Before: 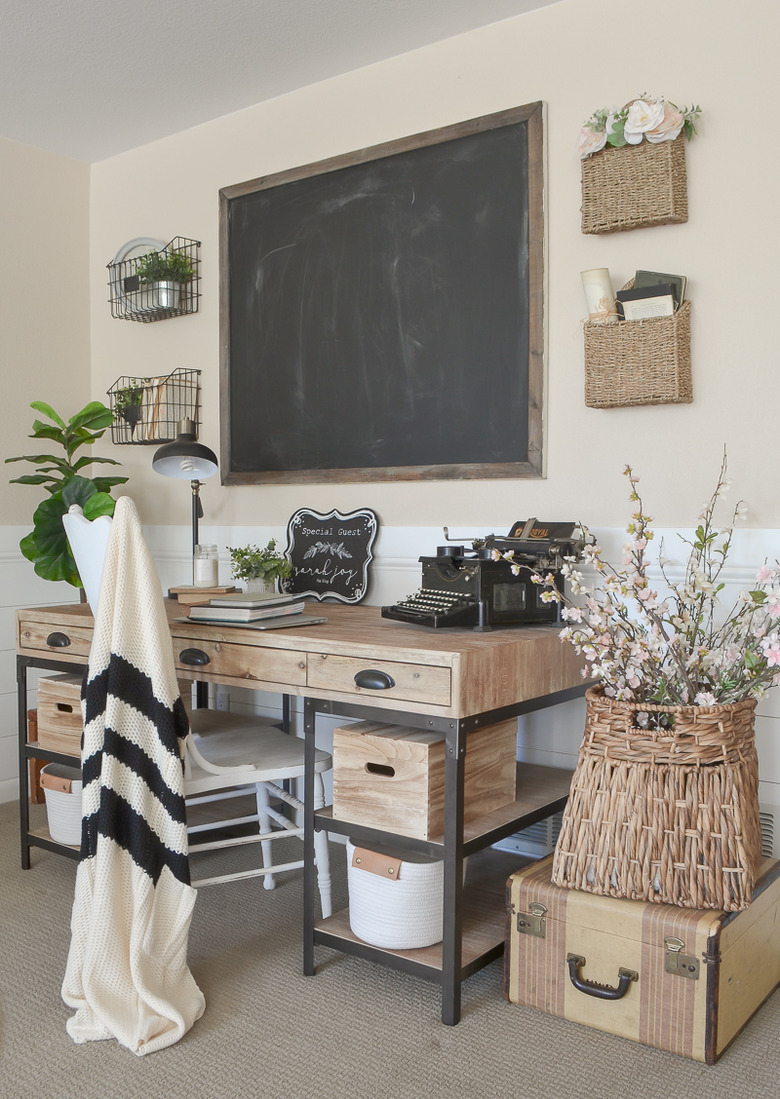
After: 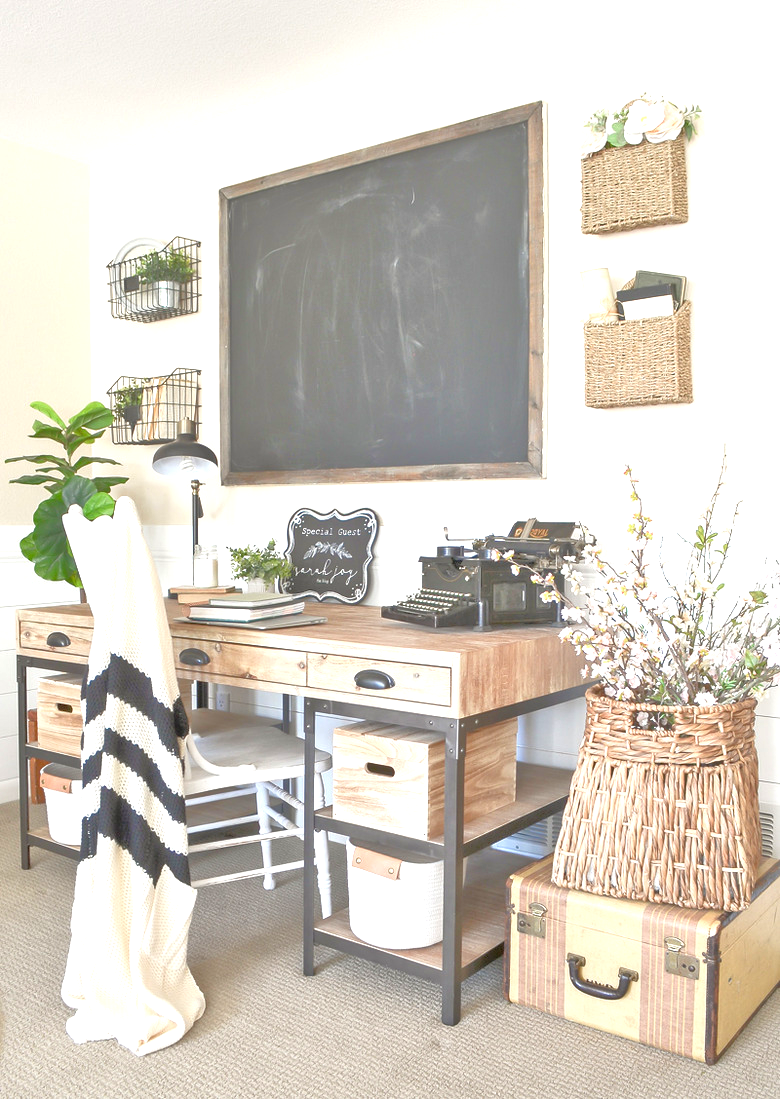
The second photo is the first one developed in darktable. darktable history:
tone equalizer: -7 EV 0.145 EV, -6 EV 0.585 EV, -5 EV 1.11 EV, -4 EV 1.34 EV, -3 EV 1.15 EV, -2 EV 0.6 EV, -1 EV 0.158 EV, mask exposure compensation -0.494 EV
exposure: exposure 1.146 EV, compensate highlight preservation false
